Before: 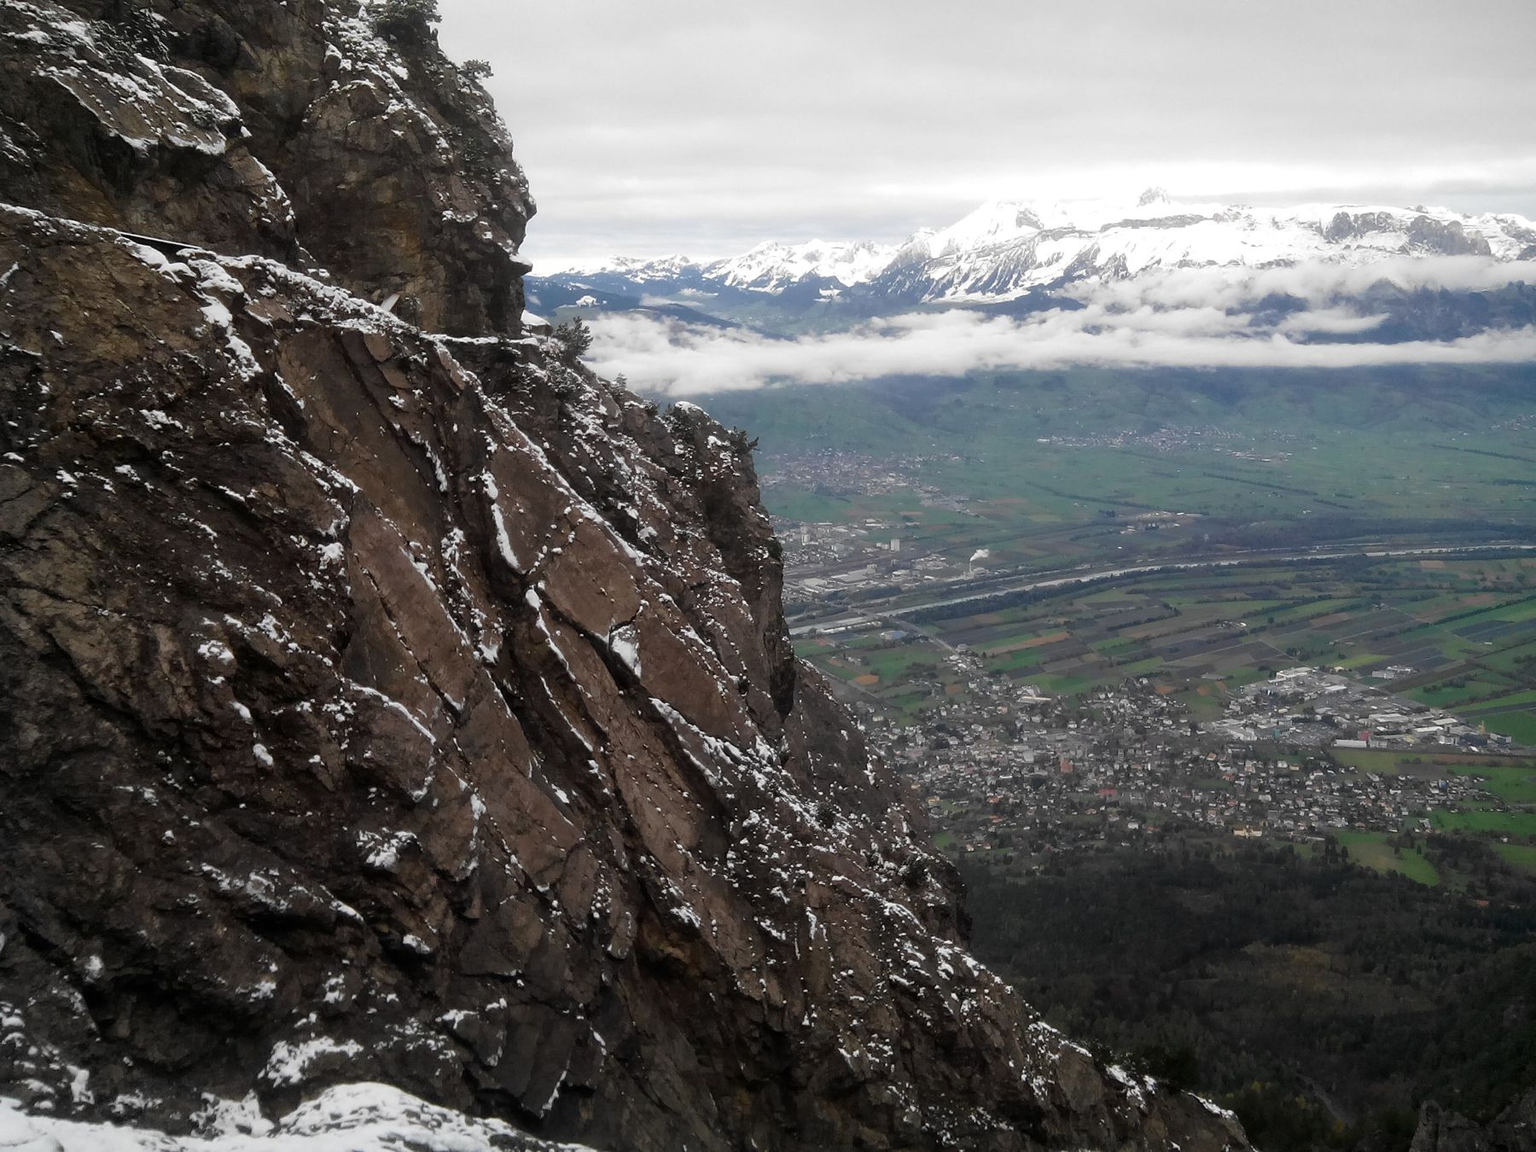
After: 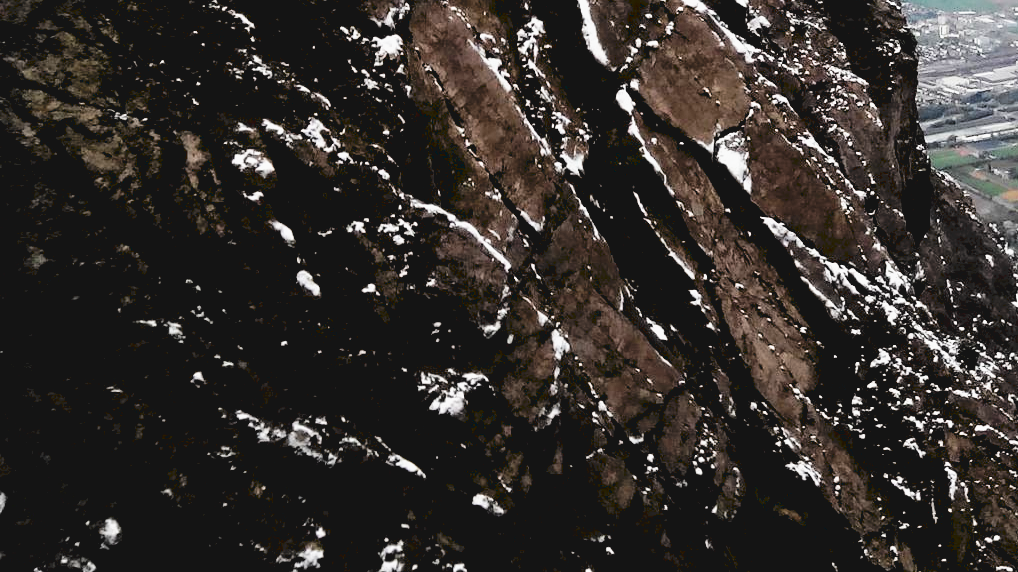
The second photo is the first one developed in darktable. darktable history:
crop: top 44.549%, right 43.392%, bottom 13.07%
exposure: black level correction 0.026, exposure 0.182 EV, compensate exposure bias true, compensate highlight preservation false
filmic rgb: black relative exposure -5.03 EV, white relative exposure 3.98 EV, hardness 2.88, contrast 1.192, highlights saturation mix -28.87%, preserve chrominance max RGB
tone curve: curves: ch0 [(0, 0) (0.003, 0.115) (0.011, 0.133) (0.025, 0.157) (0.044, 0.182) (0.069, 0.209) (0.1, 0.239) (0.136, 0.279) (0.177, 0.326) (0.224, 0.379) (0.277, 0.436) (0.335, 0.507) (0.399, 0.587) (0.468, 0.671) (0.543, 0.75) (0.623, 0.837) (0.709, 0.916) (0.801, 0.978) (0.898, 0.985) (1, 1)], preserve colors none
